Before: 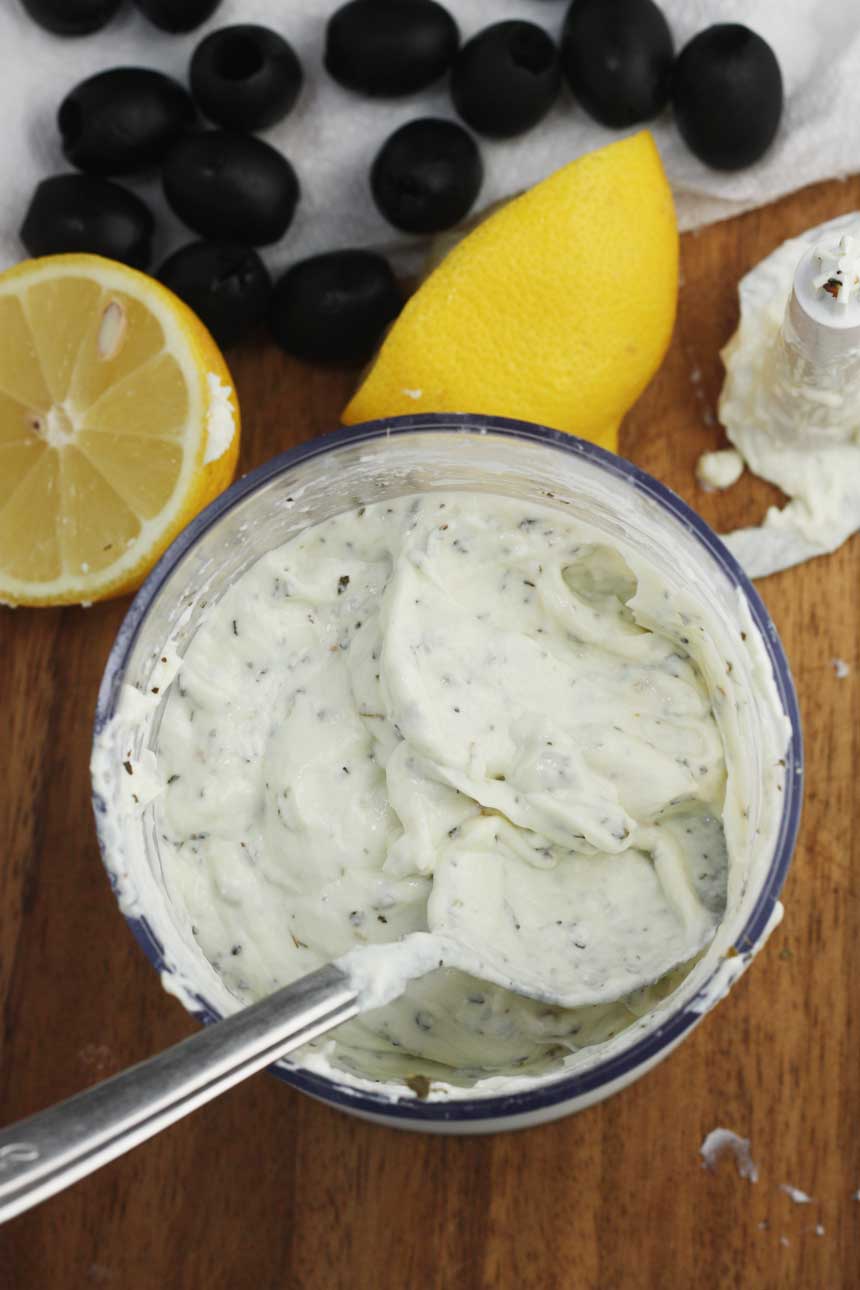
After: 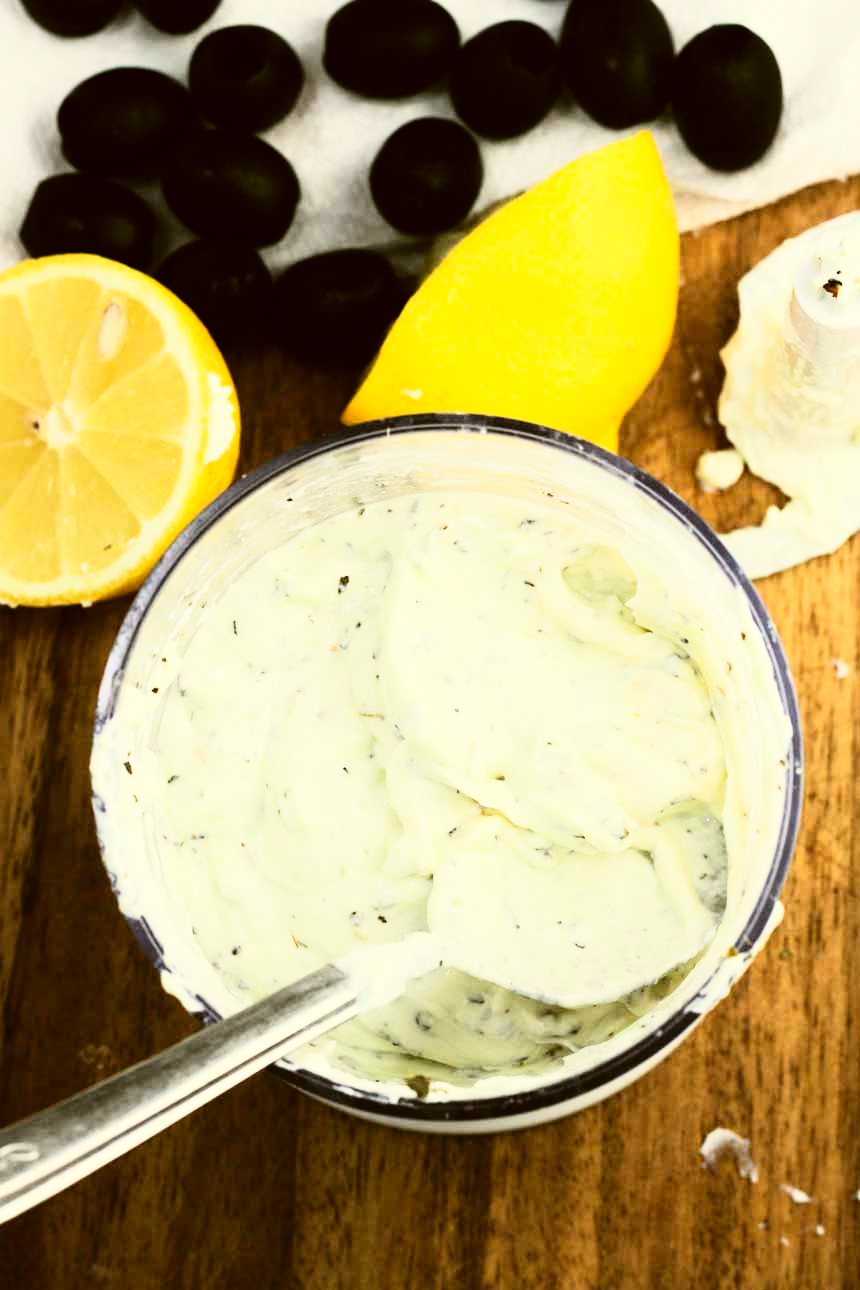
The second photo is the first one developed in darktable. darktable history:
color correction: highlights a* -1.43, highlights b* 10.12, shadows a* 0.395, shadows b* 19.35
rgb curve: curves: ch0 [(0, 0) (0.21, 0.15) (0.24, 0.21) (0.5, 0.75) (0.75, 0.96) (0.89, 0.99) (1, 1)]; ch1 [(0, 0.02) (0.21, 0.13) (0.25, 0.2) (0.5, 0.67) (0.75, 0.9) (0.89, 0.97) (1, 1)]; ch2 [(0, 0.02) (0.21, 0.13) (0.25, 0.2) (0.5, 0.67) (0.75, 0.9) (0.89, 0.97) (1, 1)], compensate middle gray true
